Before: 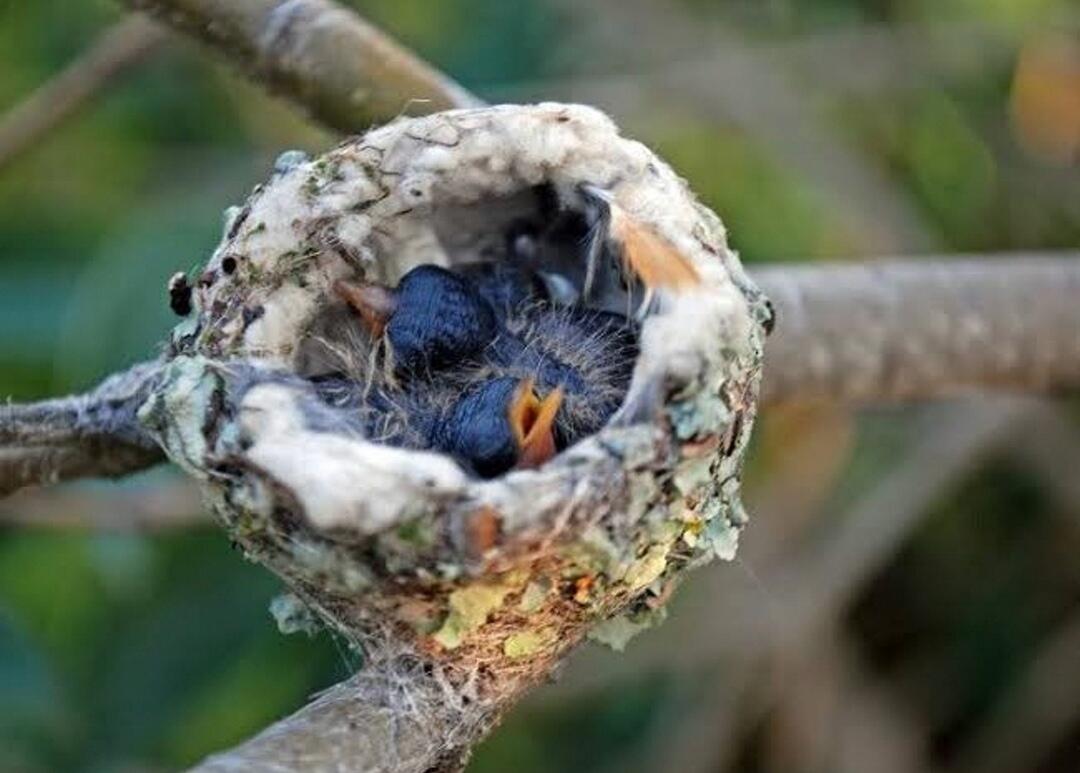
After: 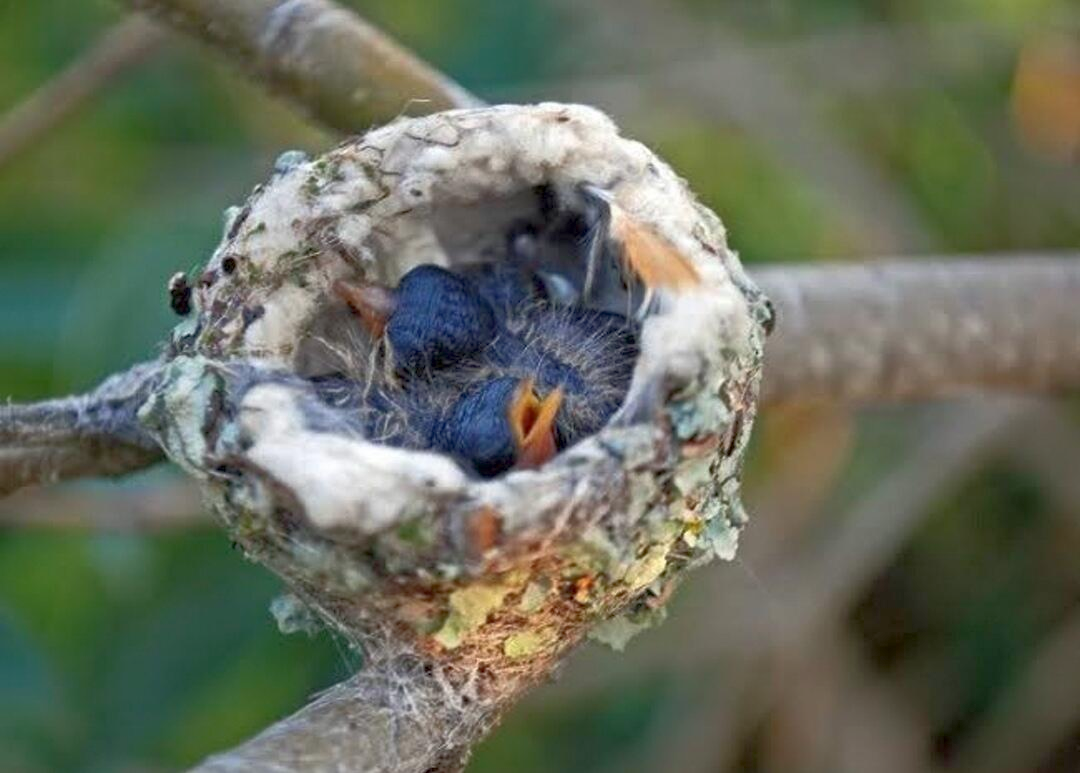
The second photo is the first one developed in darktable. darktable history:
rgb curve: curves: ch0 [(0, 0) (0.072, 0.166) (0.217, 0.293) (0.414, 0.42) (1, 1)], compensate middle gray true, preserve colors basic power
